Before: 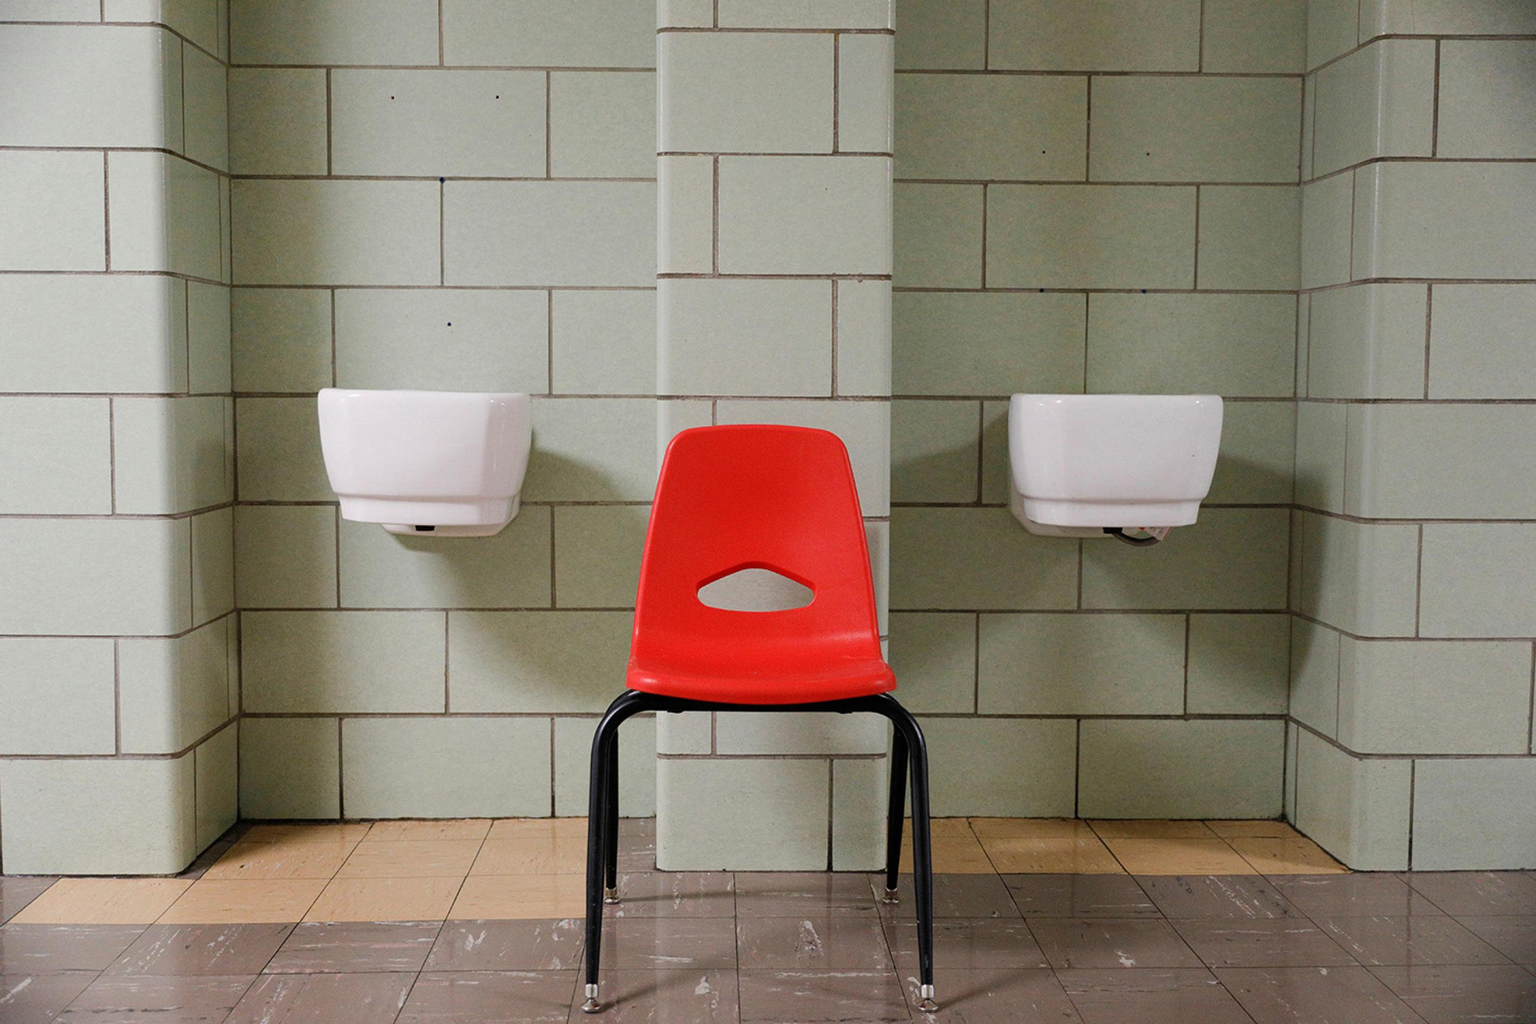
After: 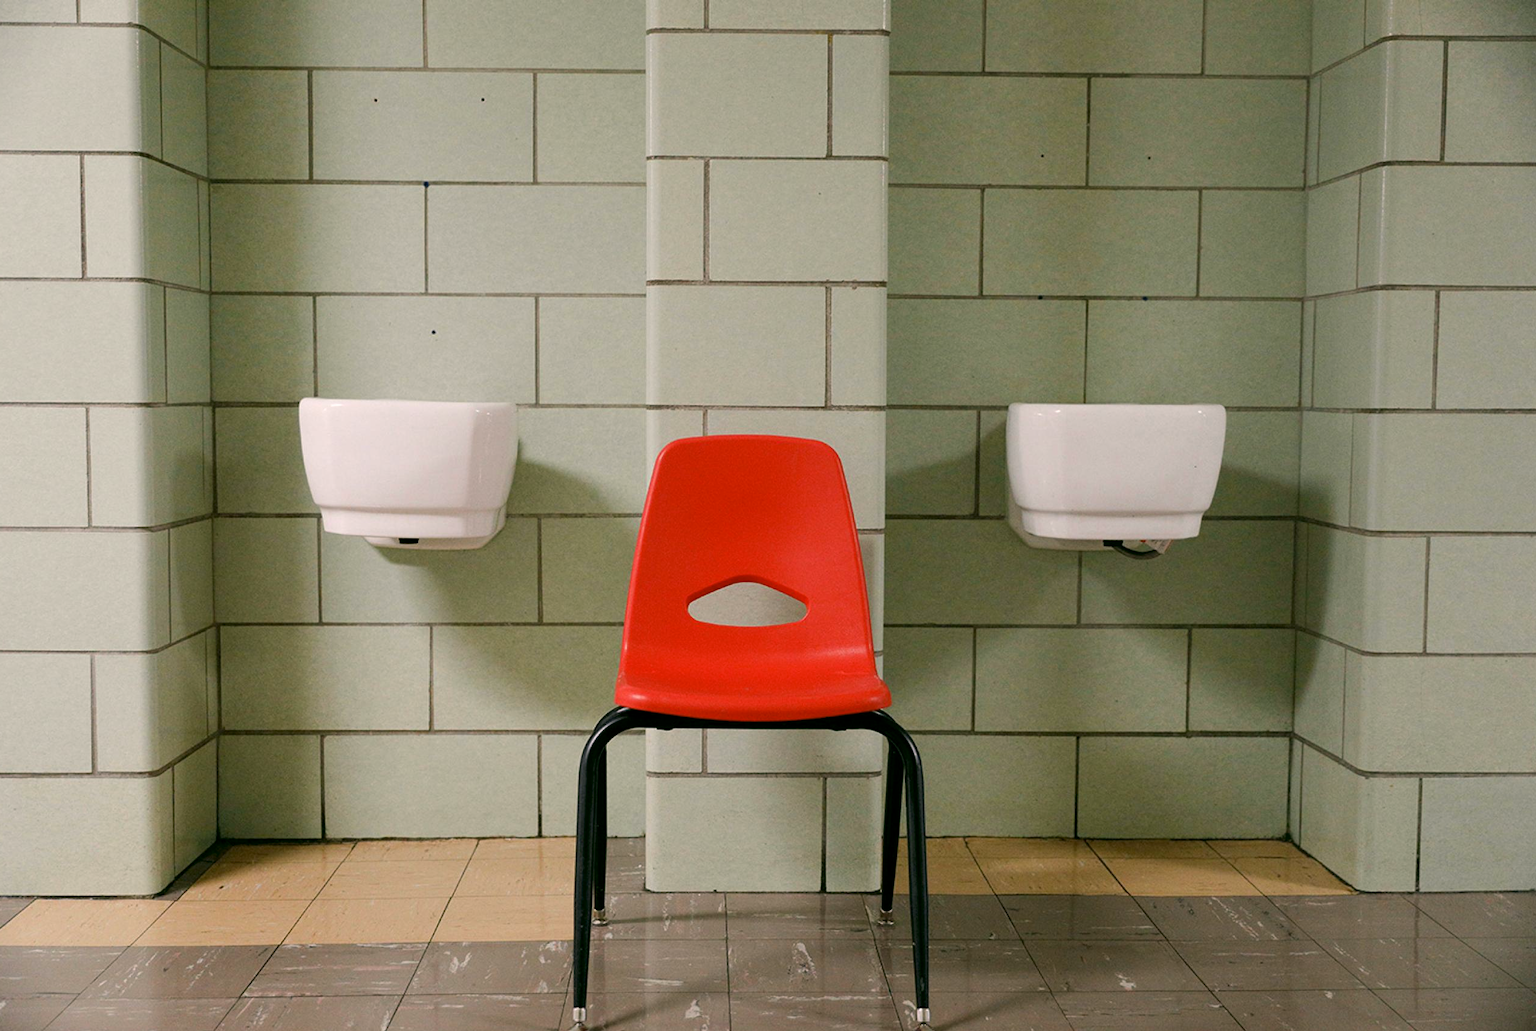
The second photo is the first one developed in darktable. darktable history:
contrast equalizer: y [[0.514, 0.573, 0.581, 0.508, 0.5, 0.5], [0.5 ×6], [0.5 ×6], [0 ×6], [0 ×6]], mix 0.152
crop and rotate: left 1.7%, right 0.636%, bottom 1.581%
color correction: highlights a* 4.22, highlights b* 4.95, shadows a* -8.07, shadows b* 4.9
